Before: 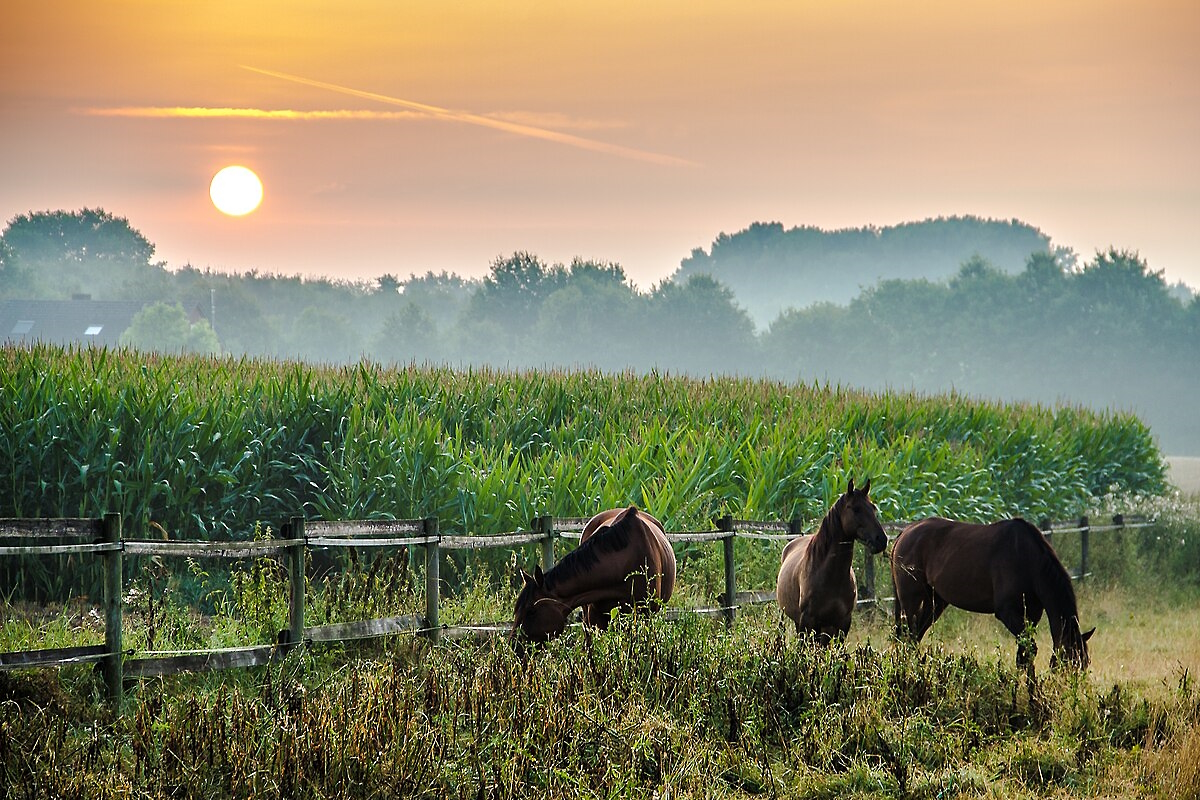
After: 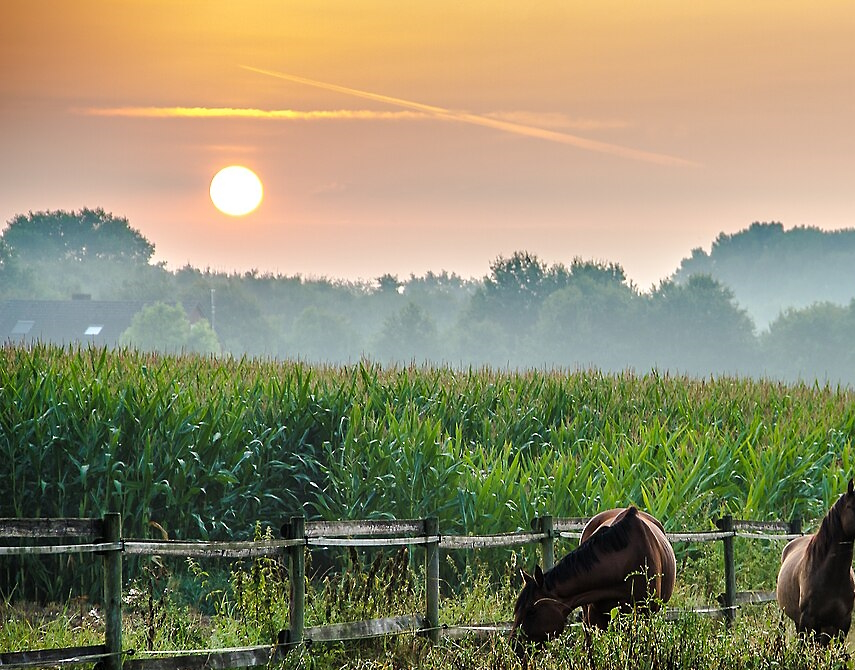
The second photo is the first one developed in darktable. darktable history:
crop: right 28.713%, bottom 16.228%
